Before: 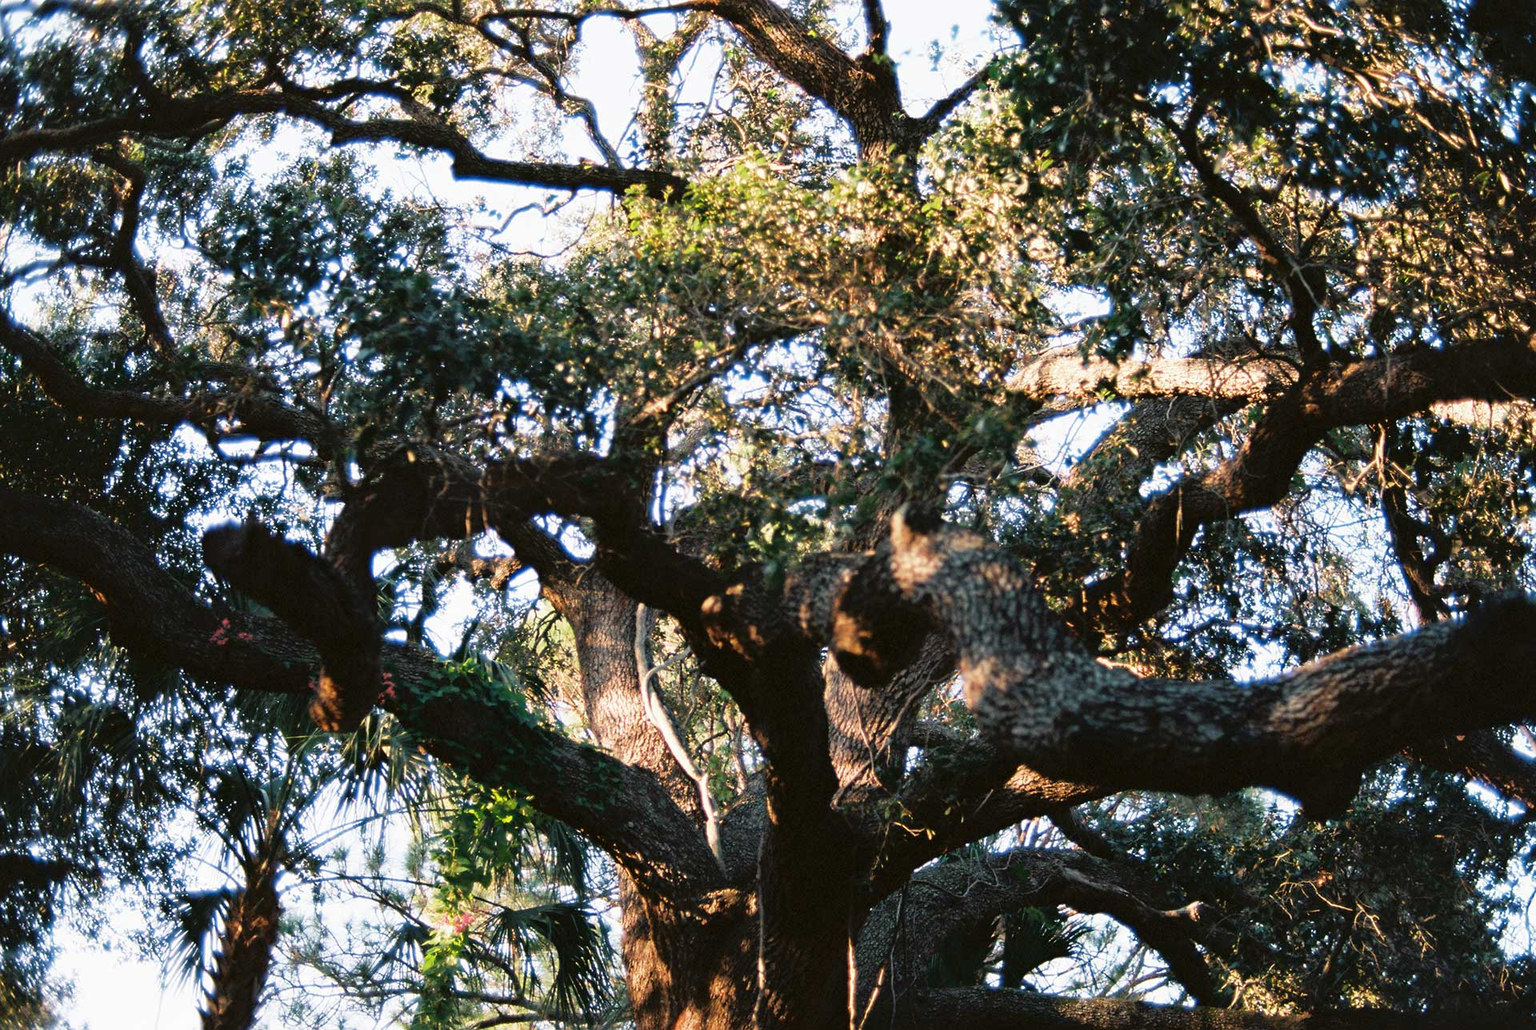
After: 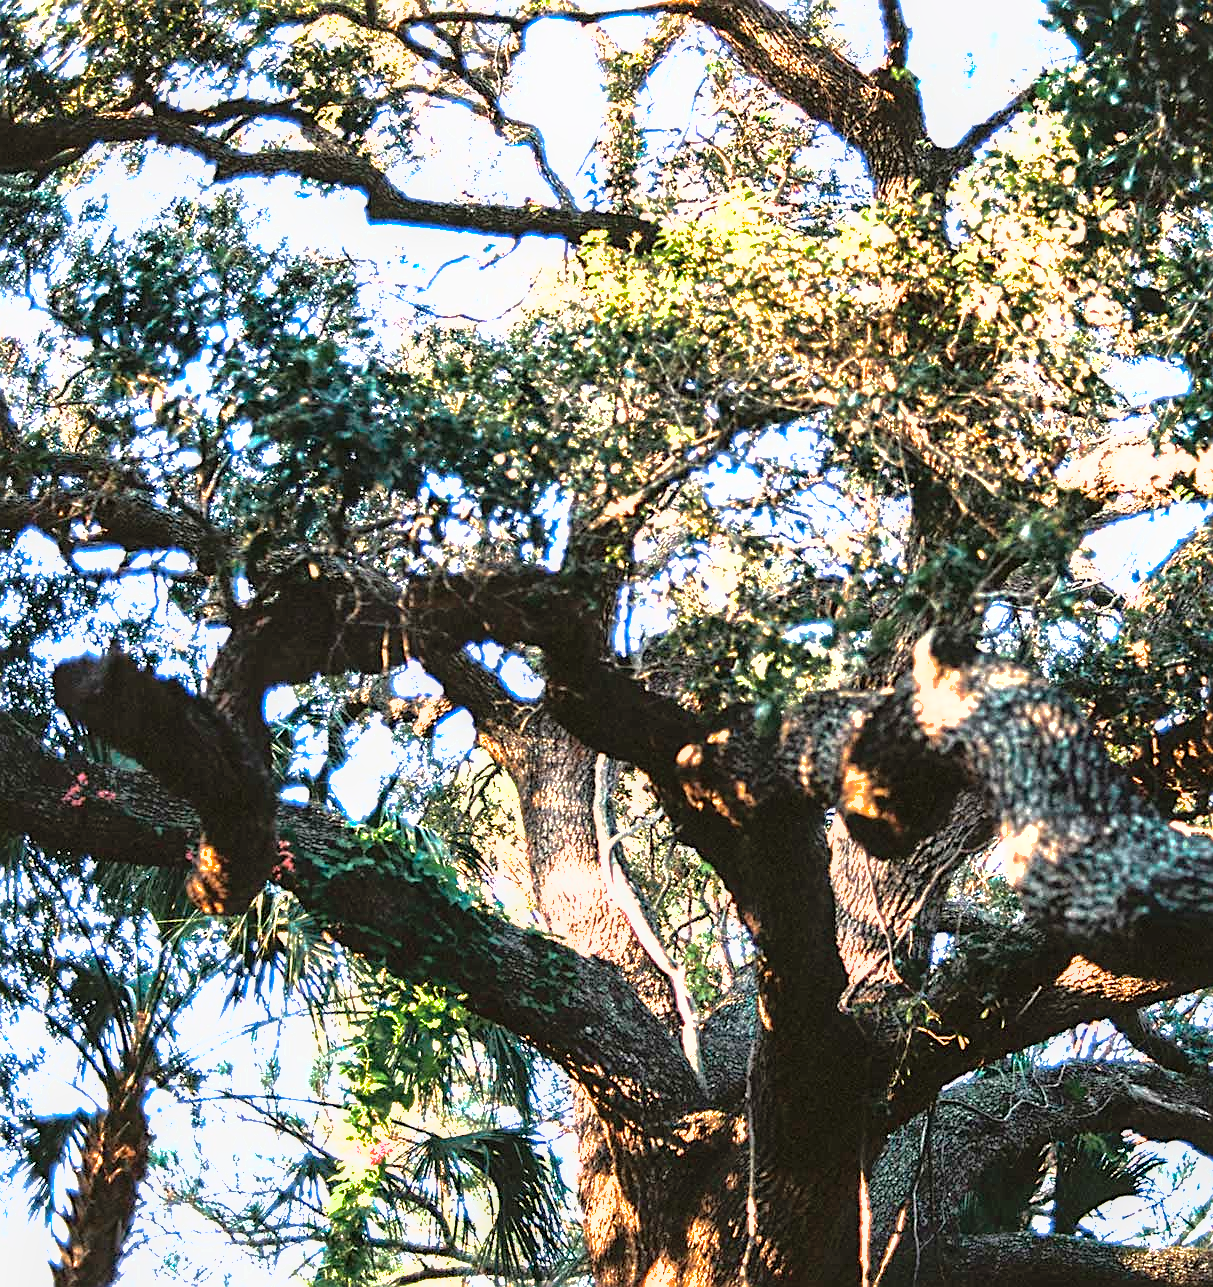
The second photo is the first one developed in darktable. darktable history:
shadows and highlights: on, module defaults
local contrast: on, module defaults
crop: left 10.43%, right 26.384%
color zones: curves: ch0 [(0.25, 0.5) (0.423, 0.5) (0.443, 0.5) (0.521, 0.756) (0.568, 0.5) (0.576, 0.5) (0.75, 0.5)]; ch1 [(0.25, 0.5) (0.423, 0.5) (0.443, 0.5) (0.539, 0.873) (0.624, 0.565) (0.631, 0.5) (0.75, 0.5)]
sharpen: on, module defaults
exposure: black level correction 0, exposure 0.953 EV, compensate exposure bias true, compensate highlight preservation false
tone equalizer: -8 EV -1.08 EV, -7 EV -1.03 EV, -6 EV -0.868 EV, -5 EV -0.543 EV, -3 EV 0.581 EV, -2 EV 0.85 EV, -1 EV 1 EV, +0 EV 1.07 EV, edges refinement/feathering 500, mask exposure compensation -1.57 EV, preserve details no
